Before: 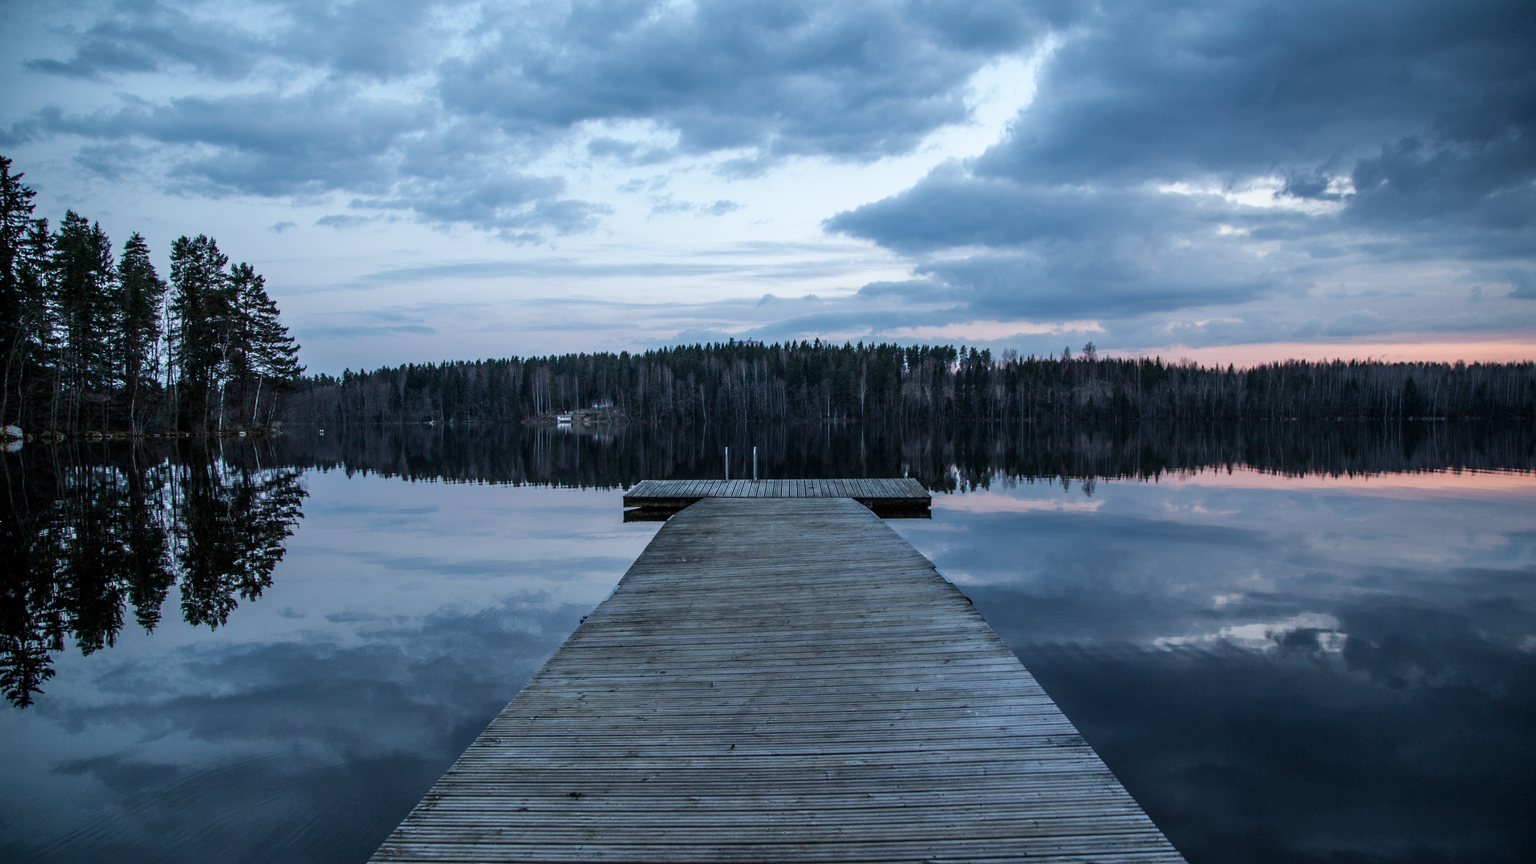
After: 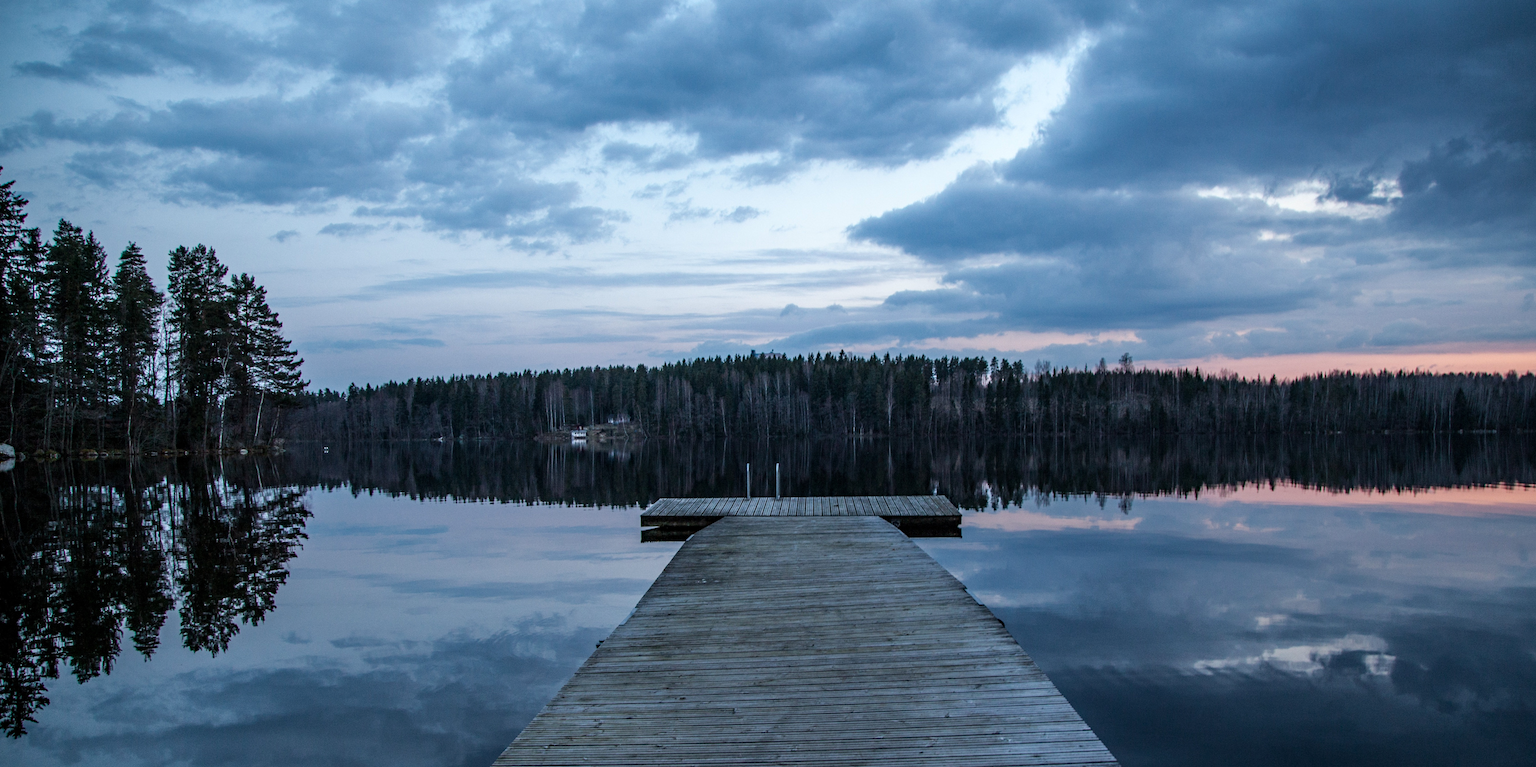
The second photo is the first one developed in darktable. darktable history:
crop and rotate: angle 0.2°, left 0.275%, right 3.127%, bottom 14.18%
haze removal: compatibility mode true, adaptive false
